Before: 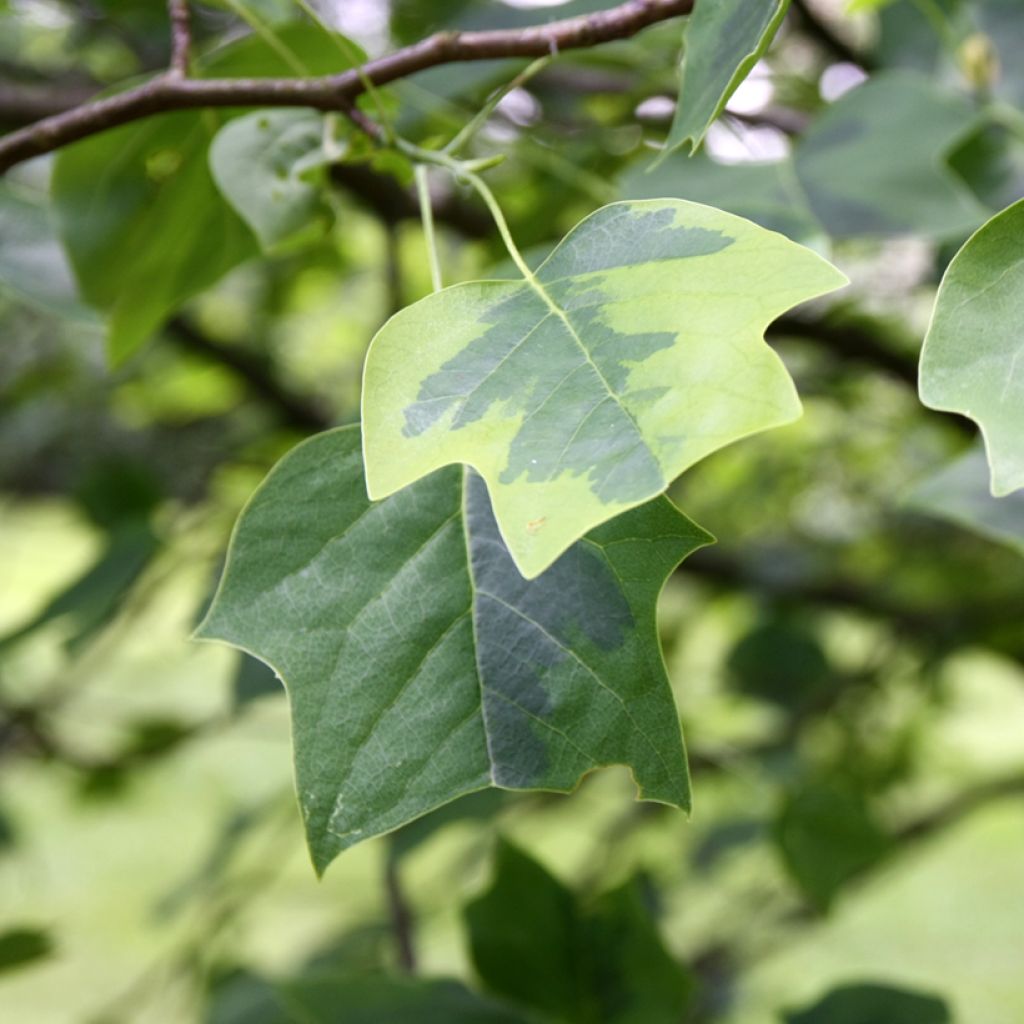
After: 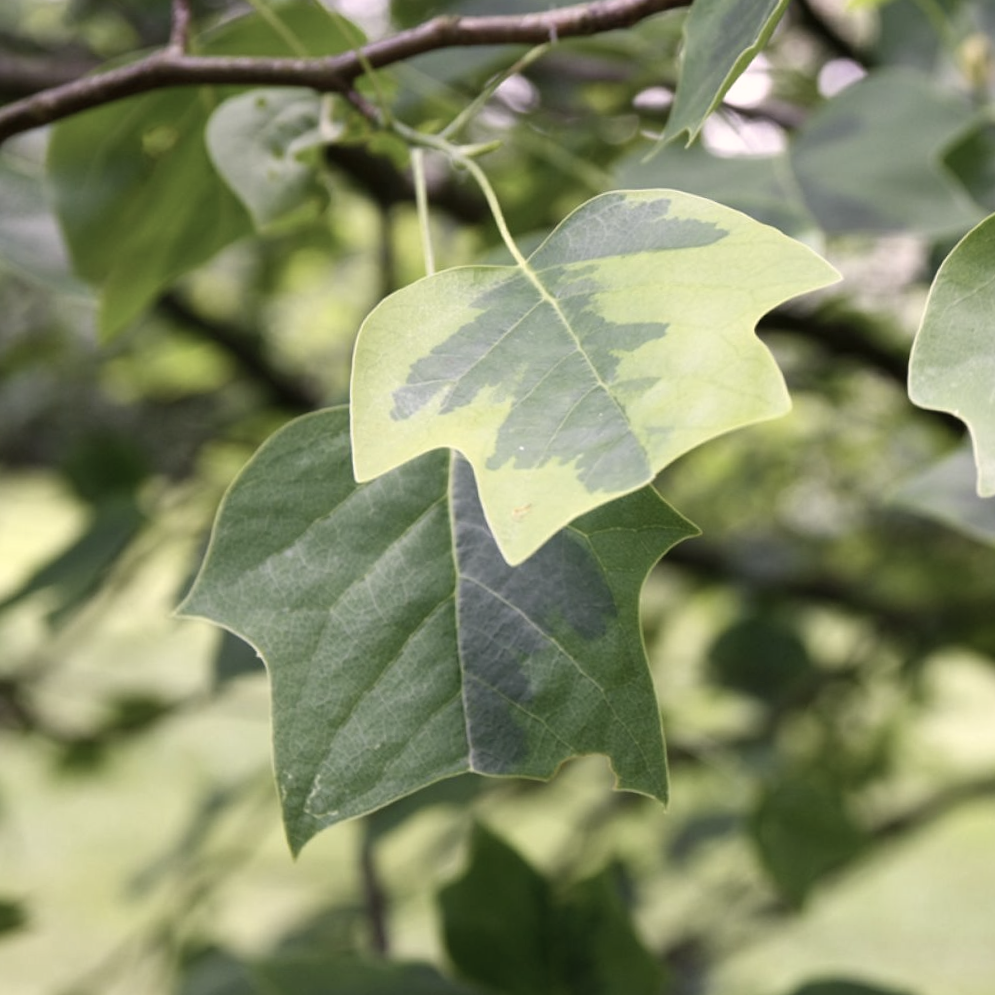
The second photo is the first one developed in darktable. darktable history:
color correction: highlights a* 5.59, highlights b* 5.24, saturation 0.68
crop and rotate: angle -1.69°
exposure: compensate exposure bias true, compensate highlight preservation false
